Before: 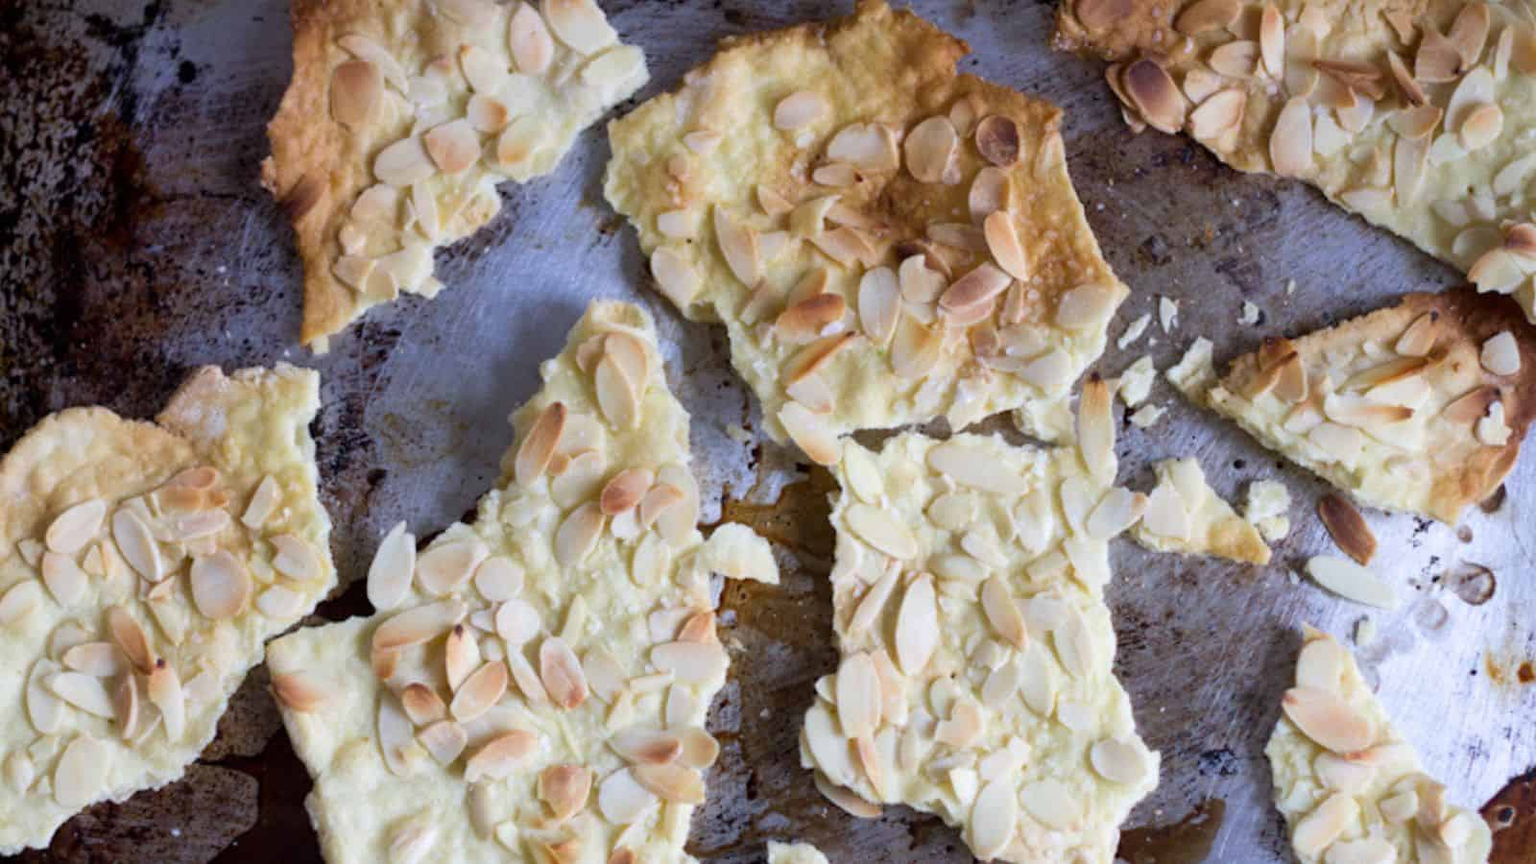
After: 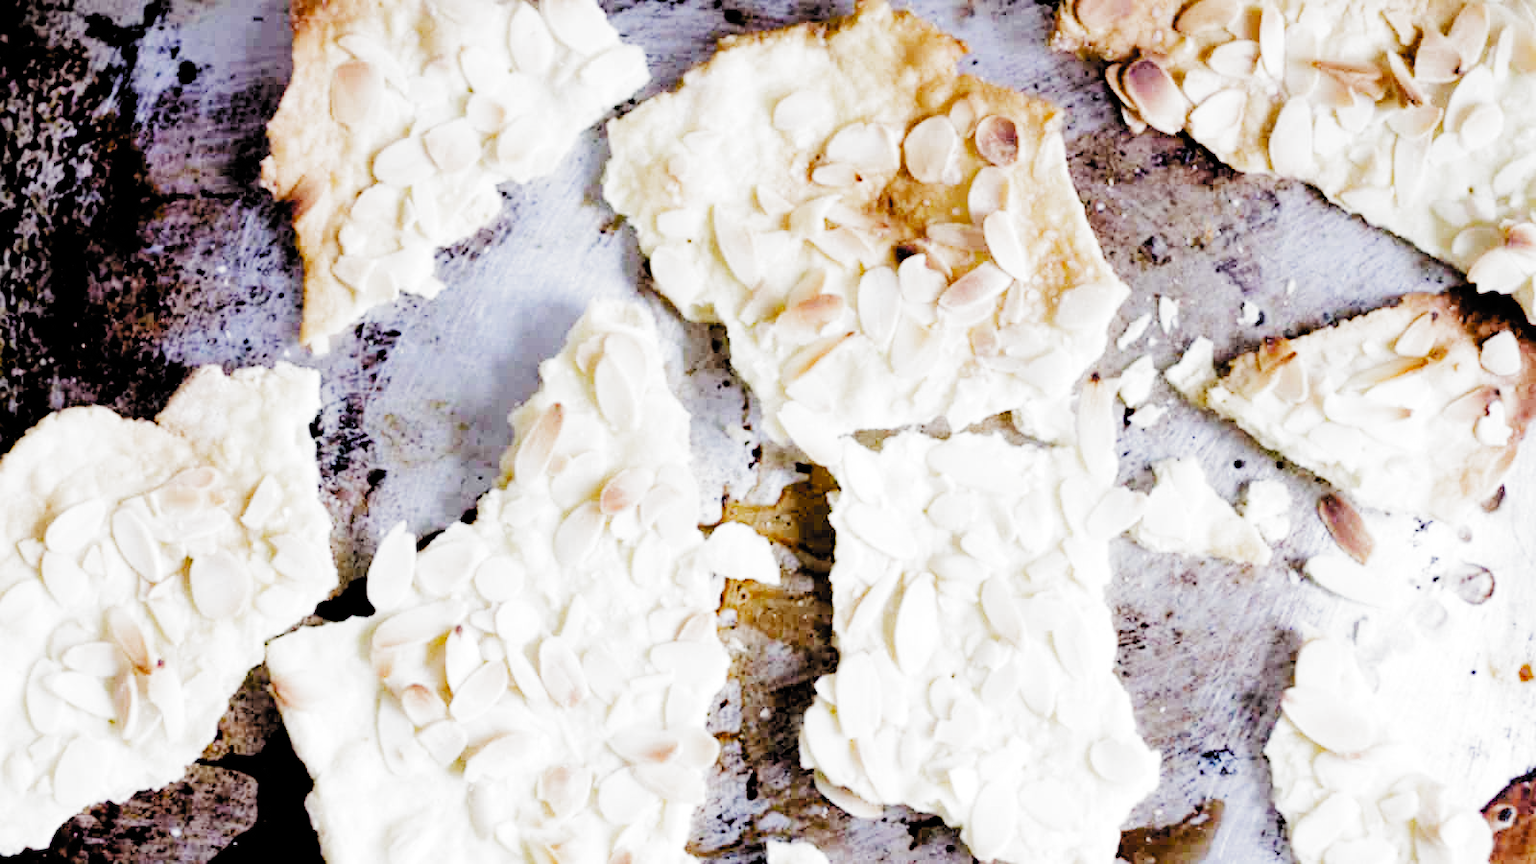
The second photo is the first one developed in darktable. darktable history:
exposure: black level correction 0, exposure 1.68 EV, compensate exposure bias true, compensate highlight preservation false
tone equalizer: -8 EV -0.732 EV, -7 EV -0.732 EV, -6 EV -0.611 EV, -5 EV -0.378 EV, -3 EV 0.394 EV, -2 EV 0.6 EV, -1 EV 0.677 EV, +0 EV 0.73 EV, edges refinement/feathering 500, mask exposure compensation -1.57 EV, preserve details no
filmic rgb: black relative exposure -2.97 EV, white relative exposure 4.56 EV, threshold 5.98 EV, hardness 1.77, contrast 1.239, preserve chrominance no, color science v5 (2021), contrast in shadows safe, contrast in highlights safe, enable highlight reconstruction true
